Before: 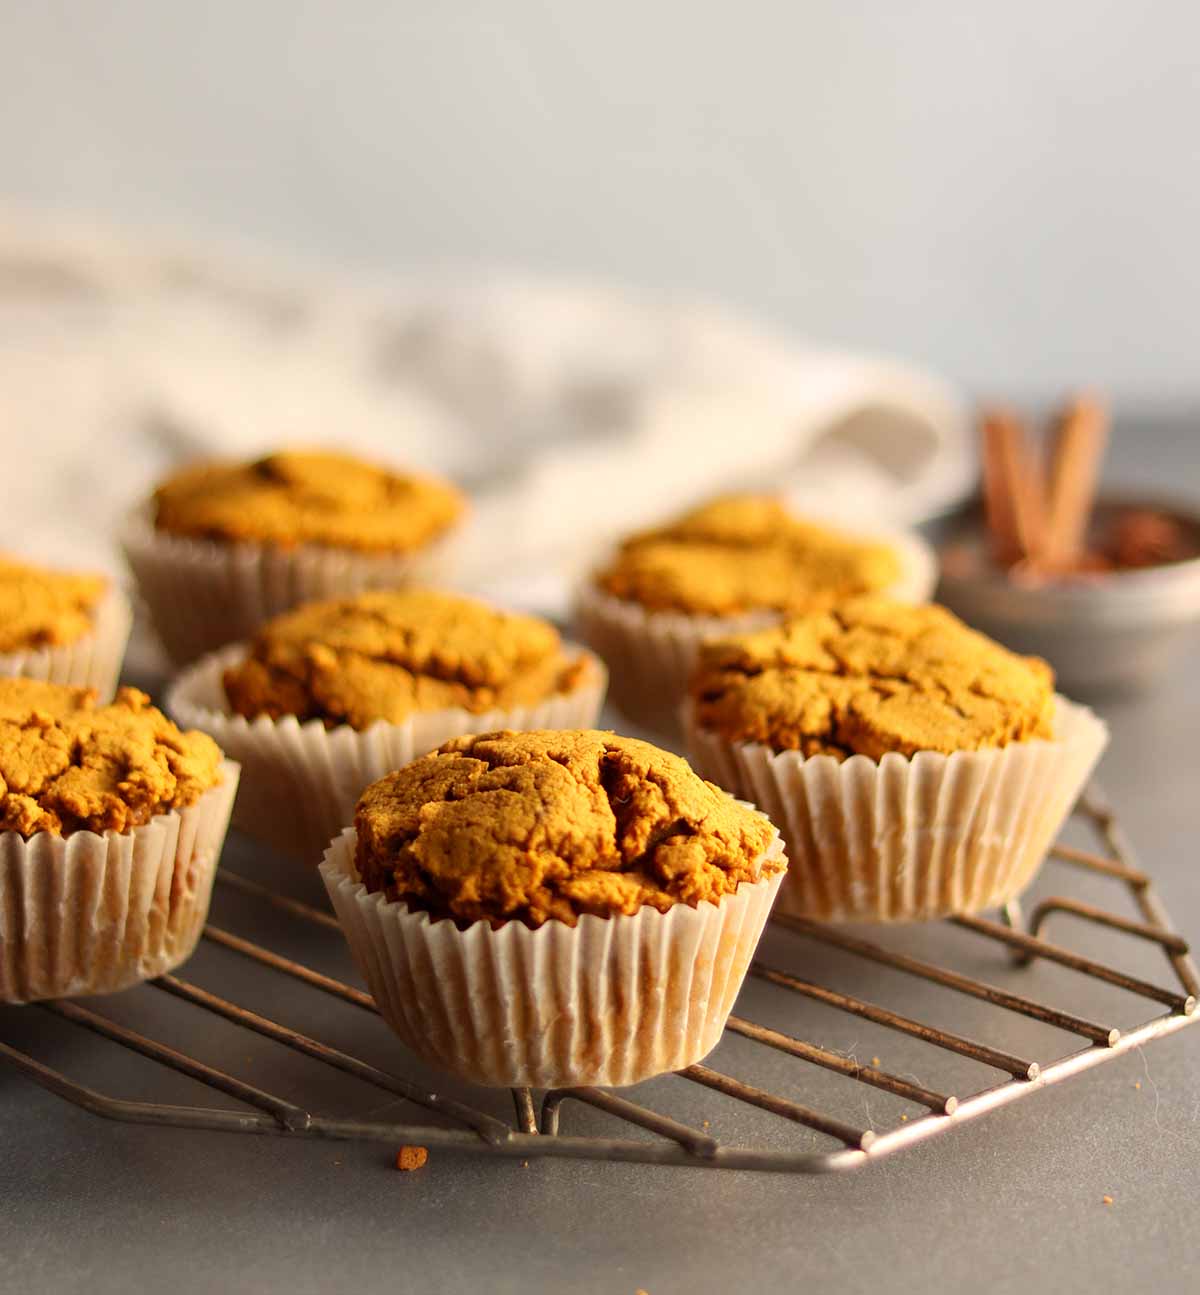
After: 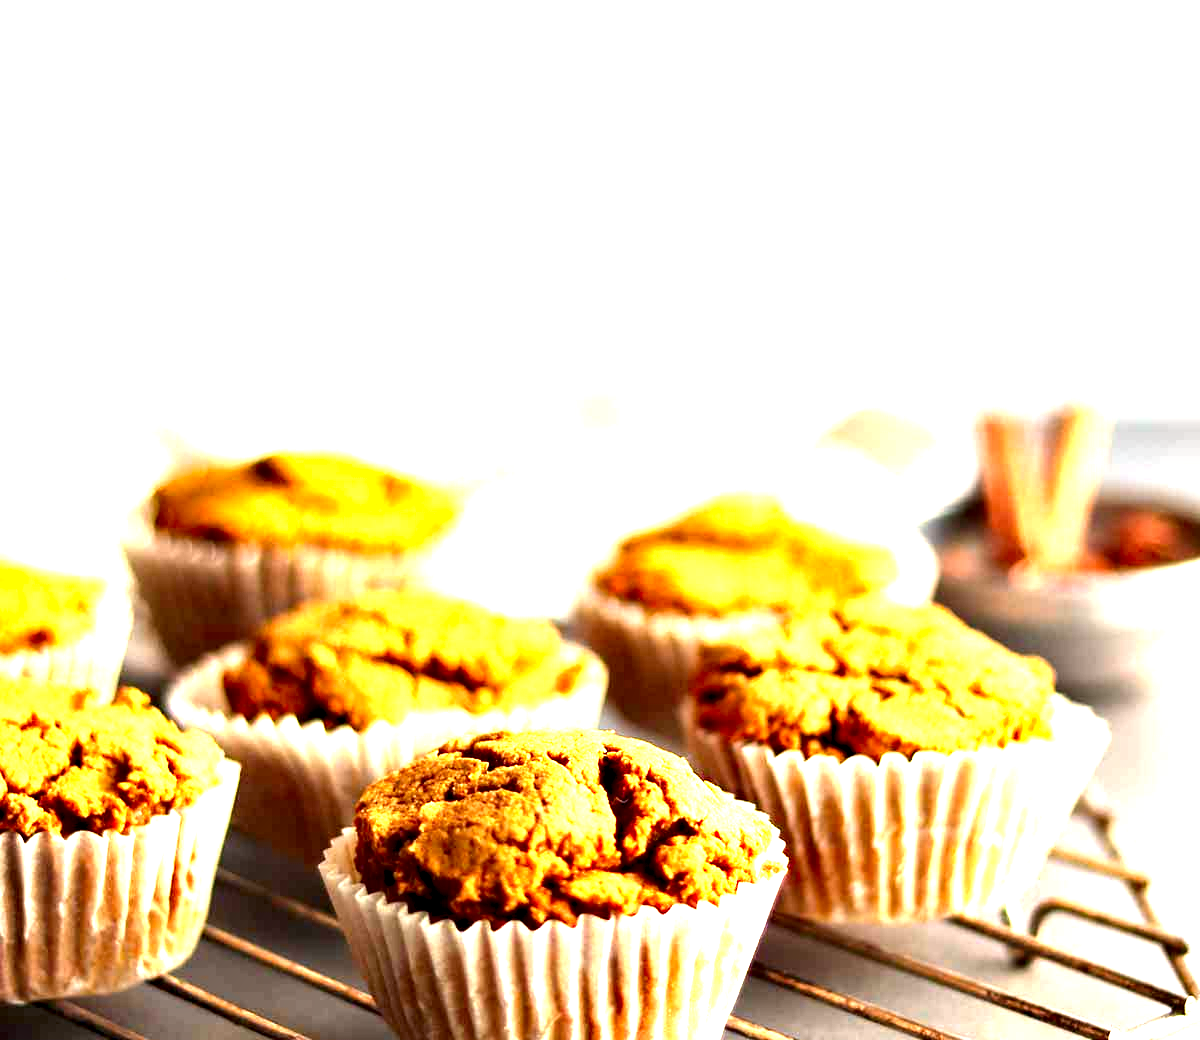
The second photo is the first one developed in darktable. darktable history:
contrast equalizer: octaves 7, y [[0.6 ×6], [0.55 ×6], [0 ×6], [0 ×6], [0 ×6]]
crop: bottom 19.689%
exposure: black level correction 0.001, exposure 1.812 EV, compensate exposure bias true, compensate highlight preservation false
